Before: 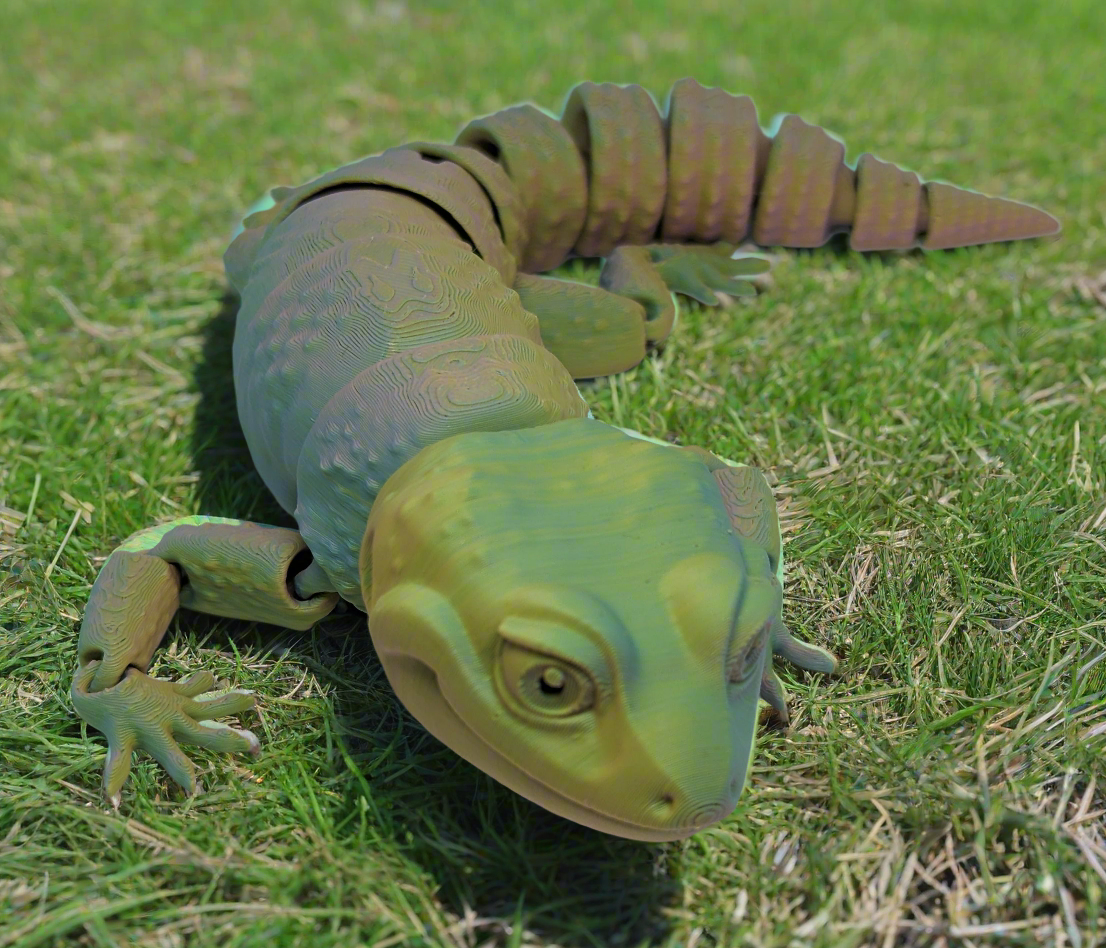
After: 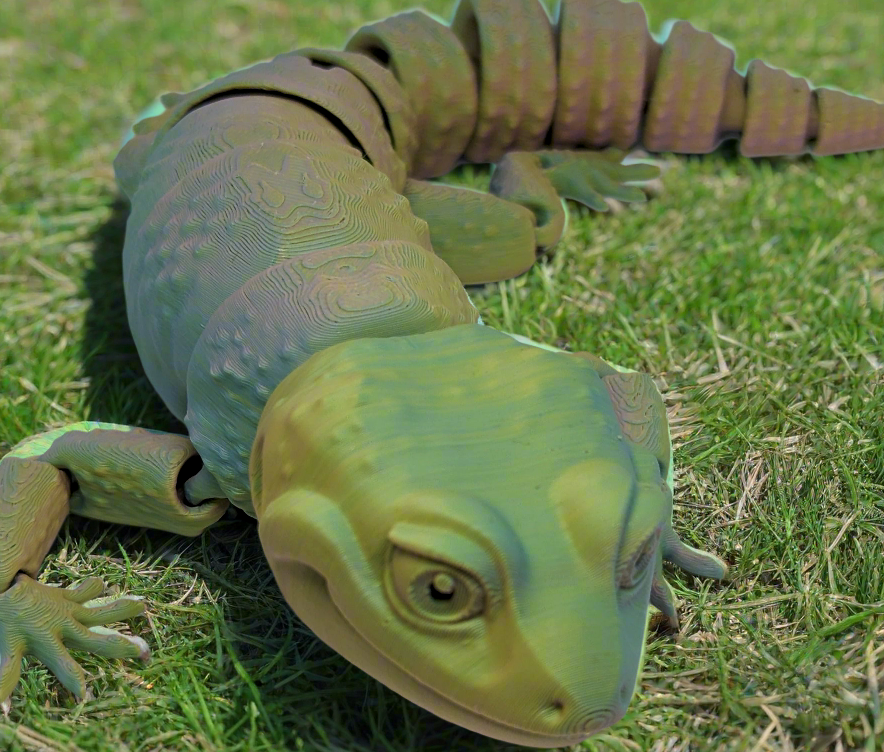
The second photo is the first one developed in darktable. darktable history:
crop and rotate: left 9.99%, top 10.07%, right 10.062%, bottom 10.603%
local contrast: highlights 107%, shadows 98%, detail 120%, midtone range 0.2
